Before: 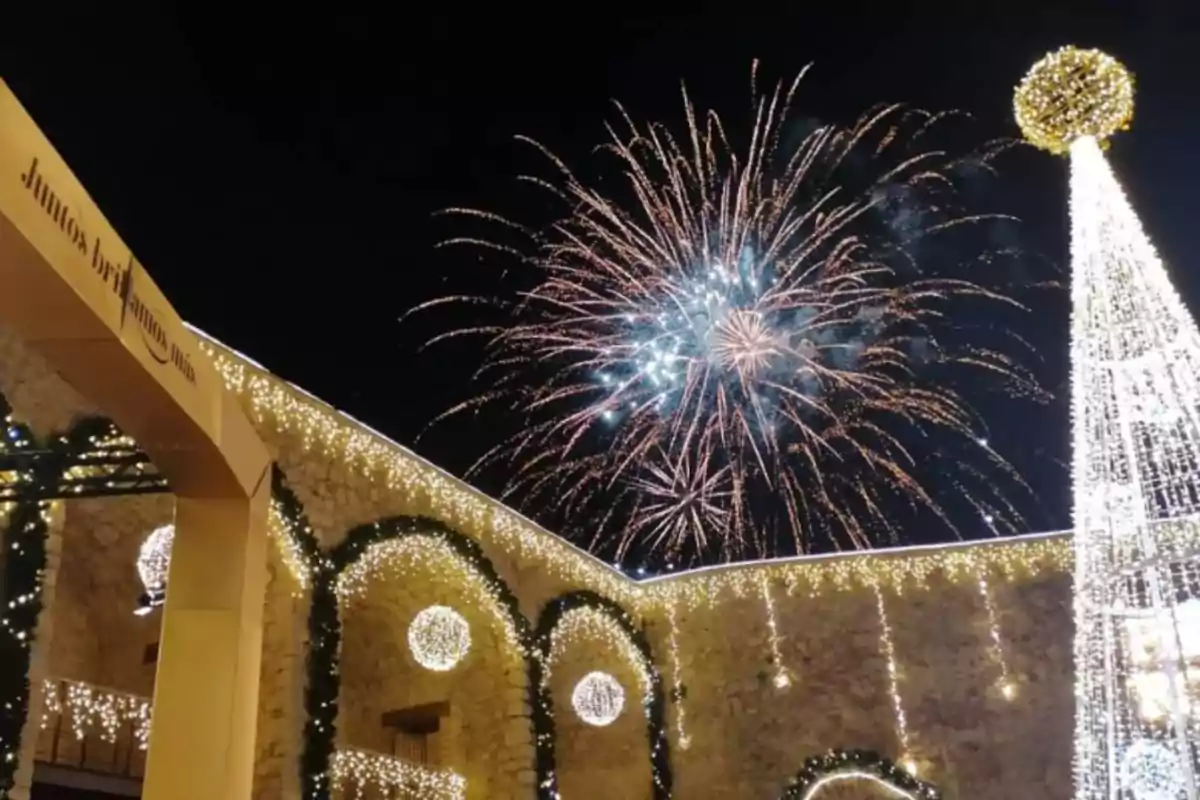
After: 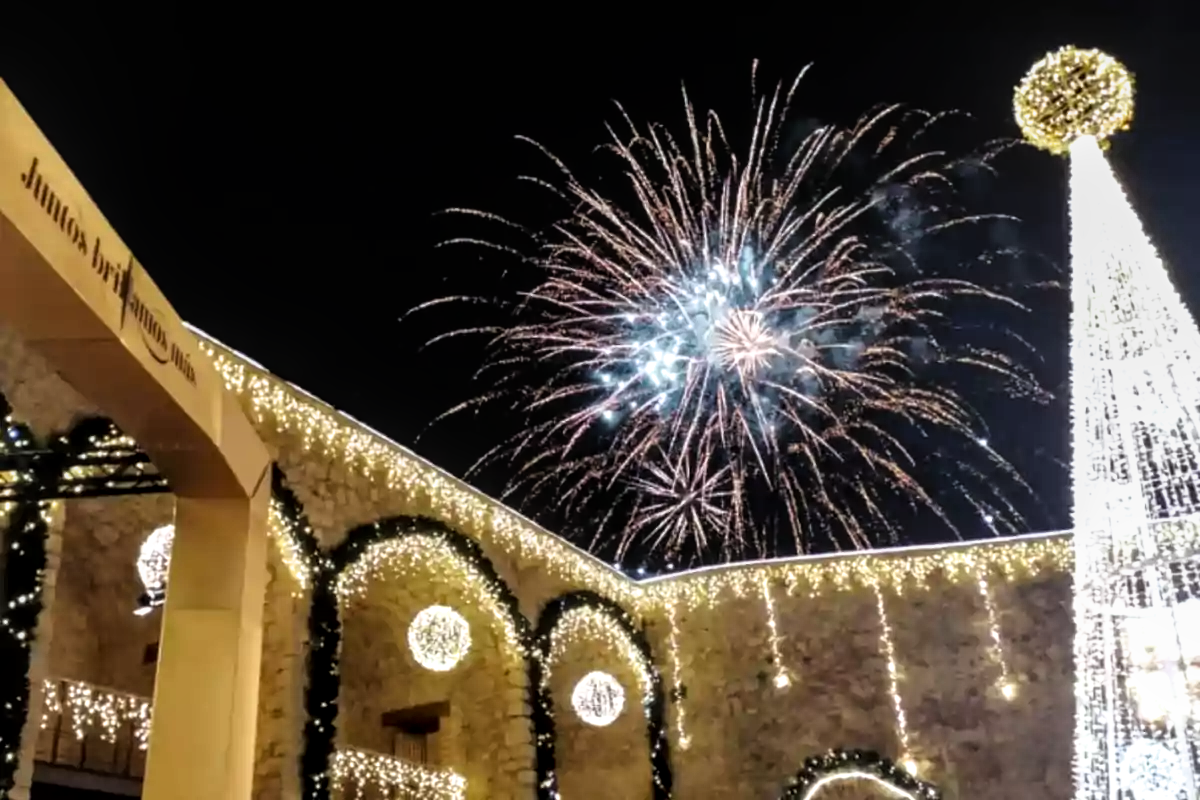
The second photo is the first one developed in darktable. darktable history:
filmic rgb: white relative exposure 2.34 EV, hardness 6.59
local contrast: on, module defaults
exposure: exposure 0.258 EV
white balance: red 0.978, blue 0.999
